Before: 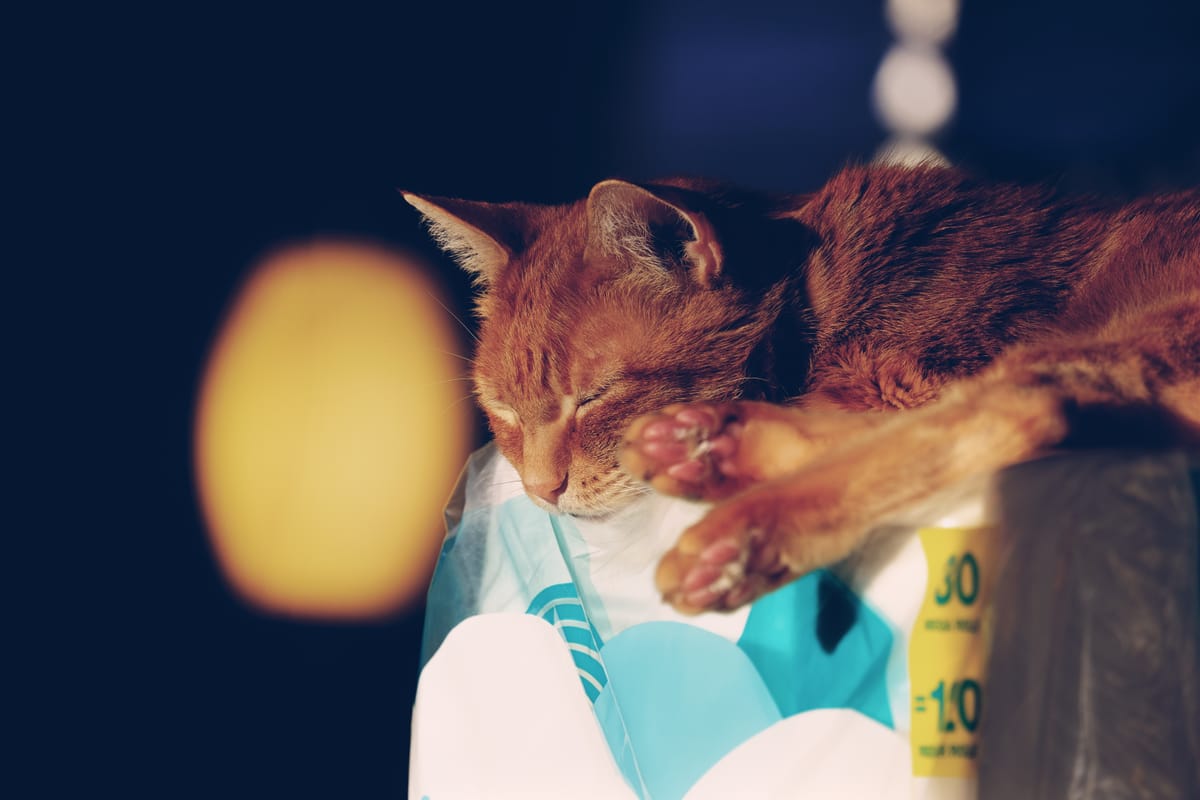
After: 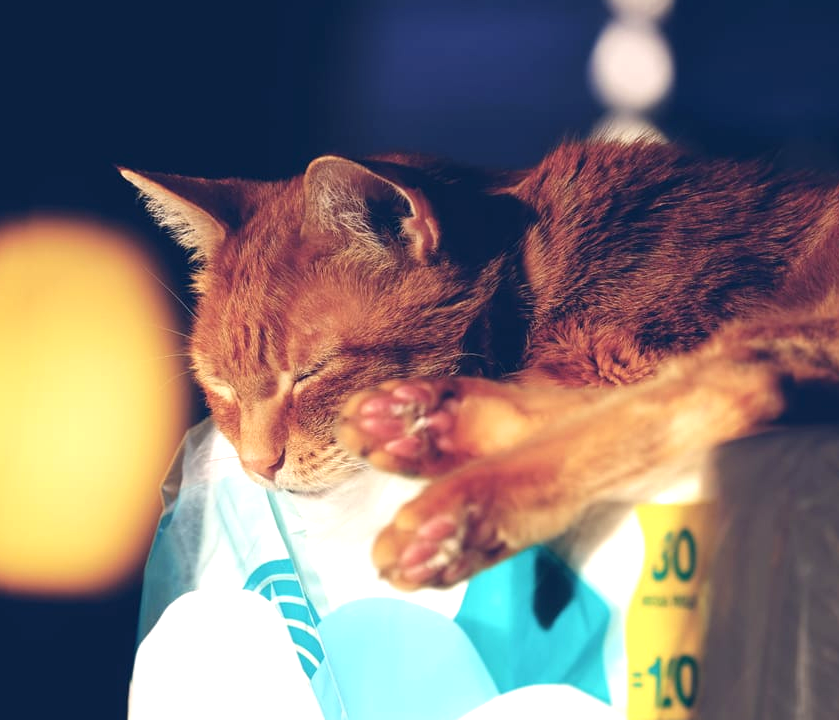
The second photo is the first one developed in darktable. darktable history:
crop and rotate: left 23.636%, top 3.107%, right 6.375%, bottom 6.789%
exposure: black level correction 0, exposure 0.699 EV, compensate highlight preservation false
